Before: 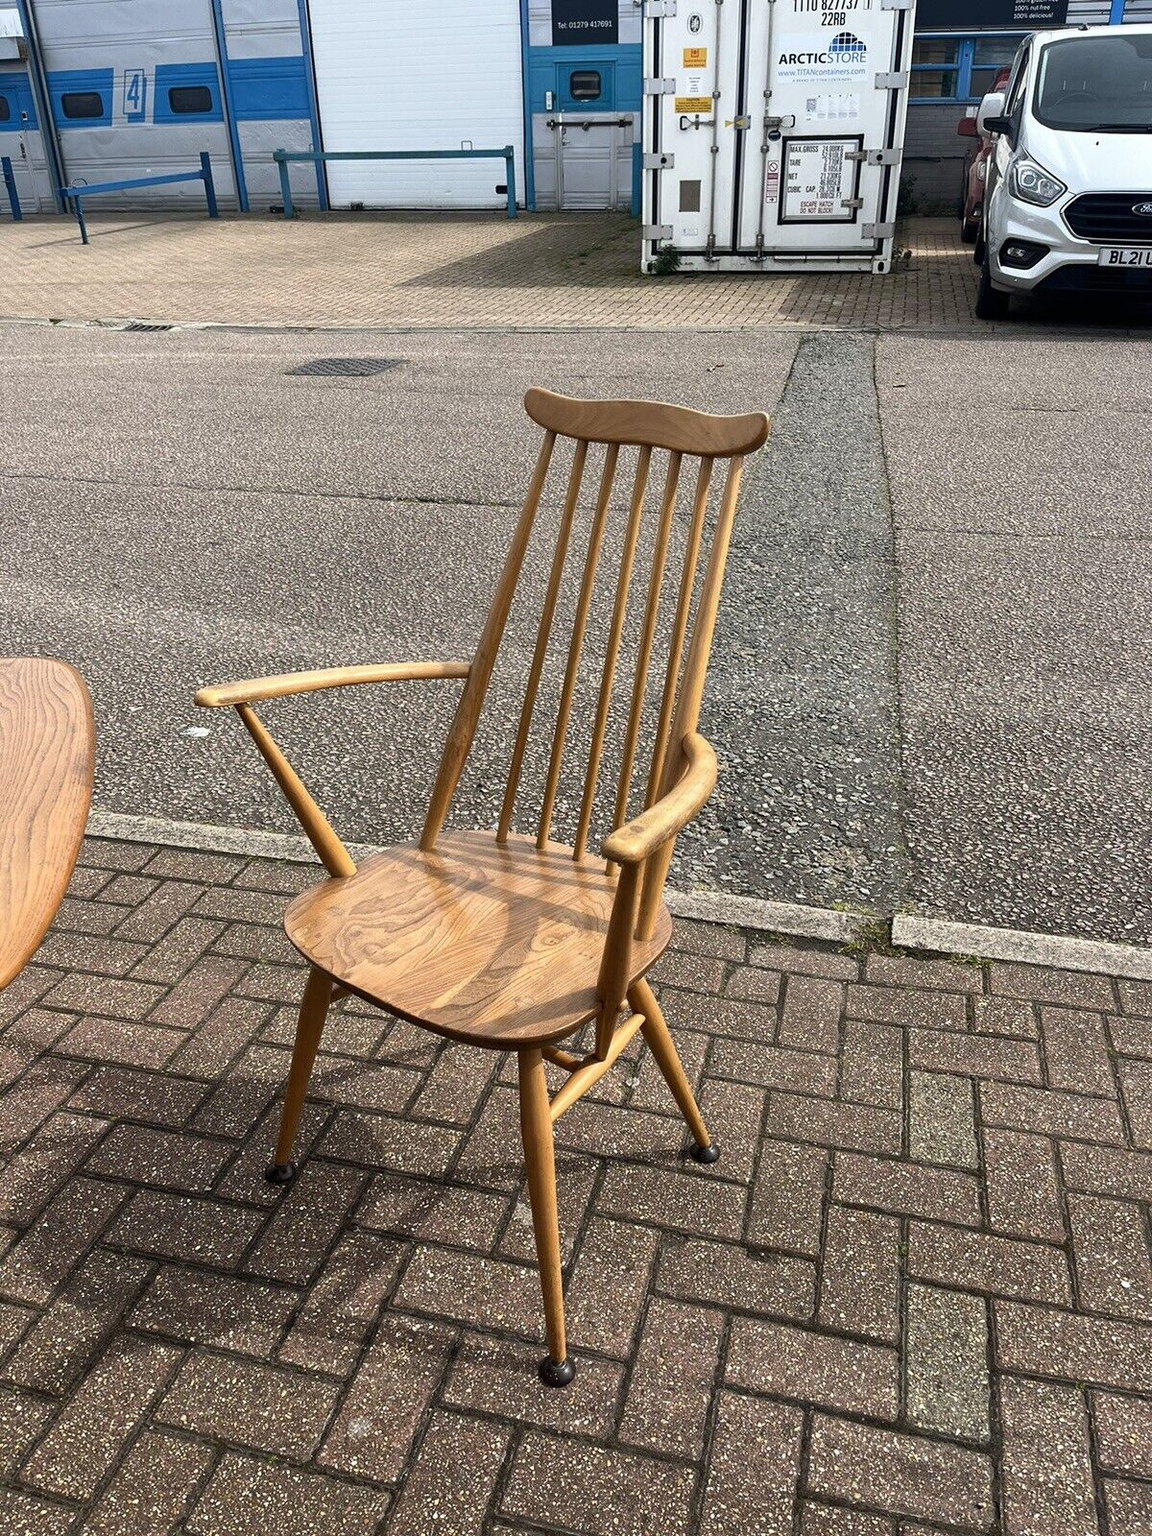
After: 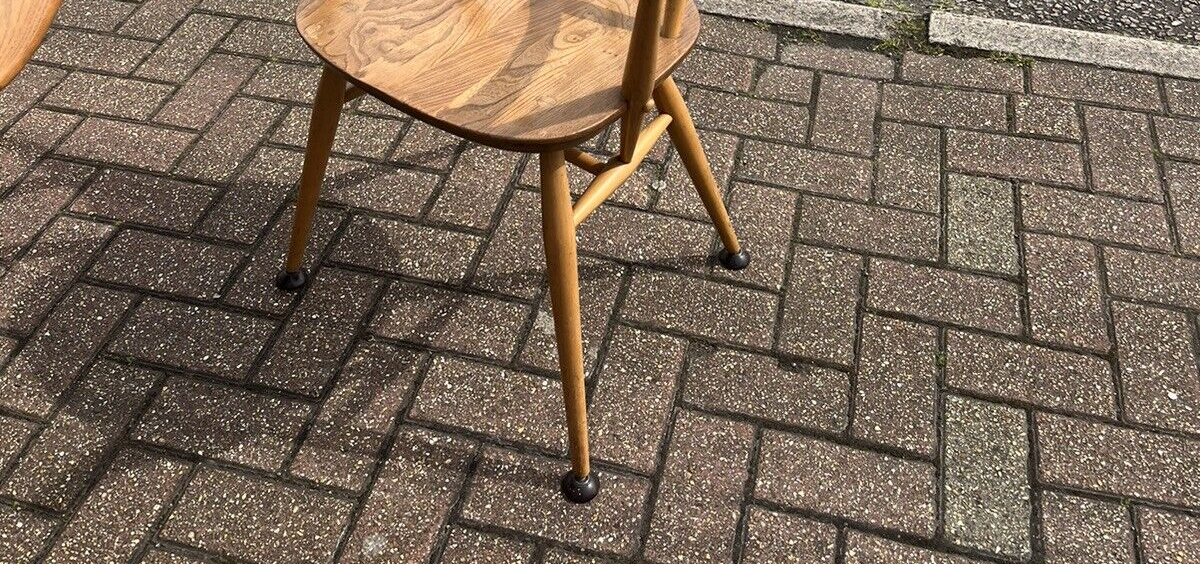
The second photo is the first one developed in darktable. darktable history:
crop and rotate: top 58.878%, bottom 5.826%
